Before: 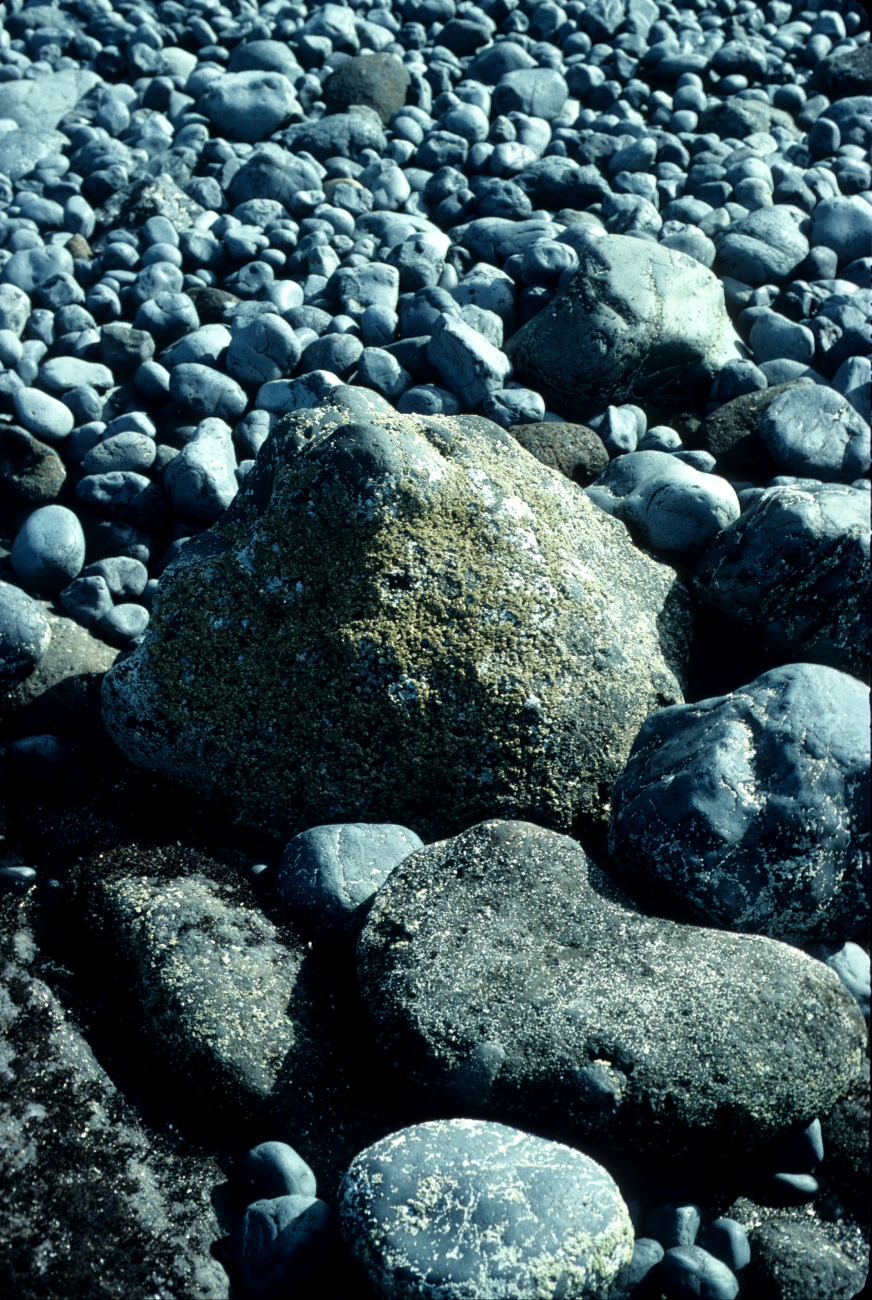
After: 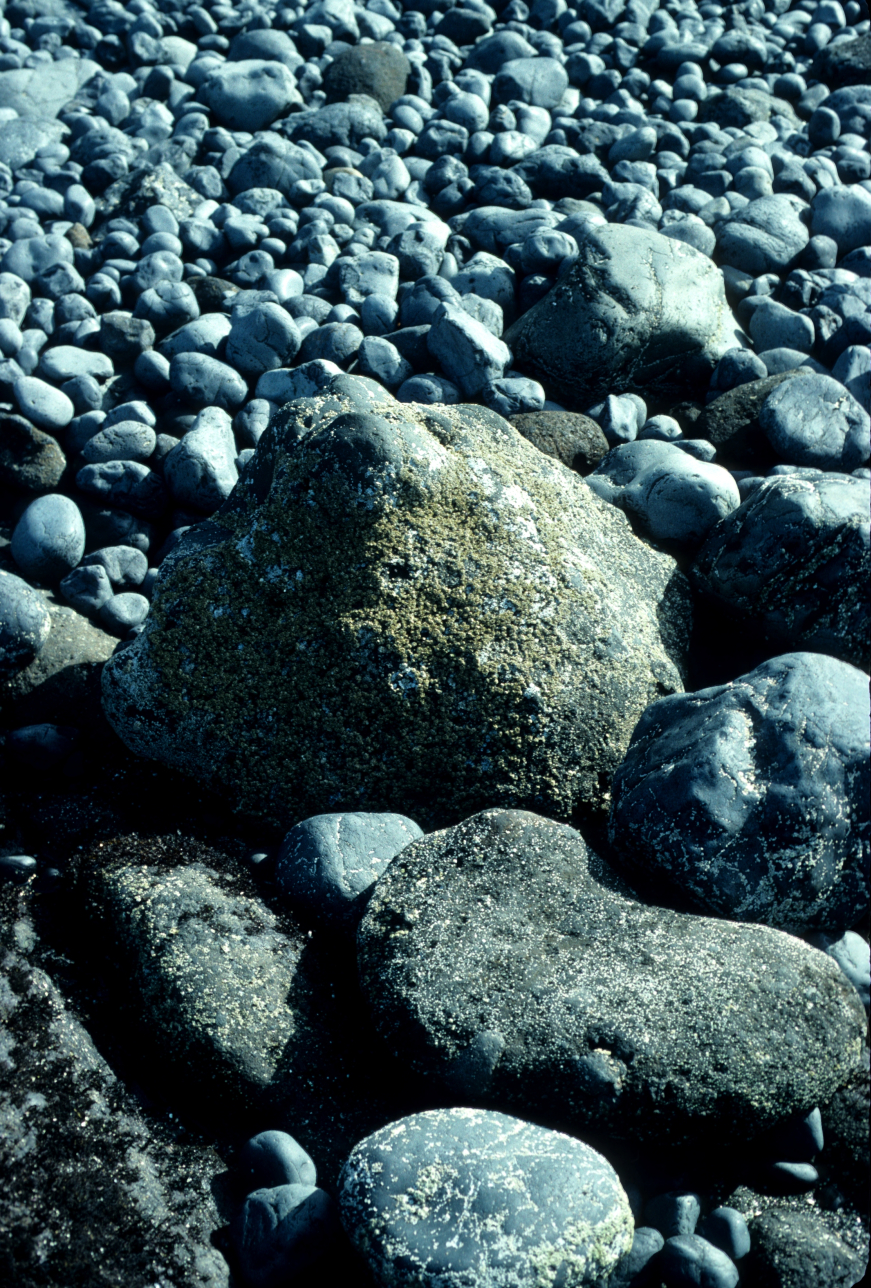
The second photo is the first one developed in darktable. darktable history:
crop: top 0.851%, right 0.091%
